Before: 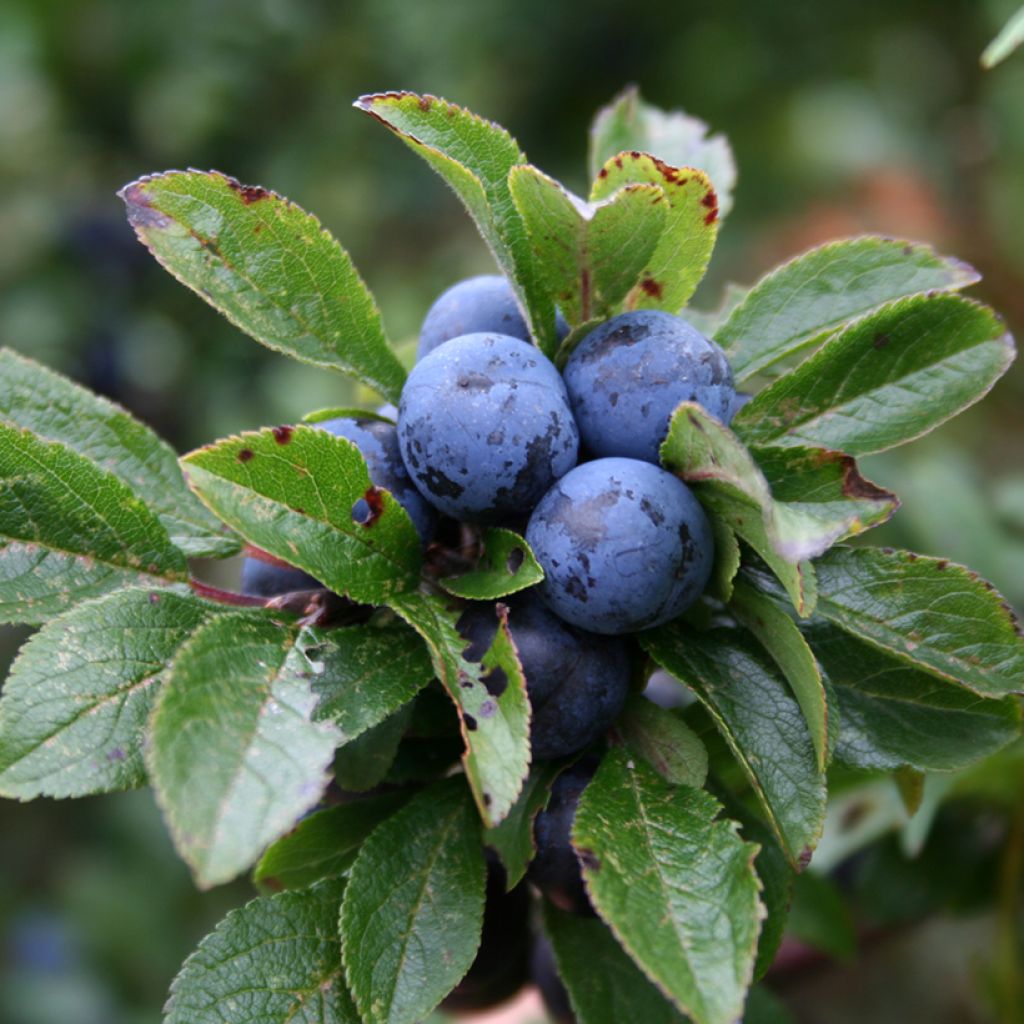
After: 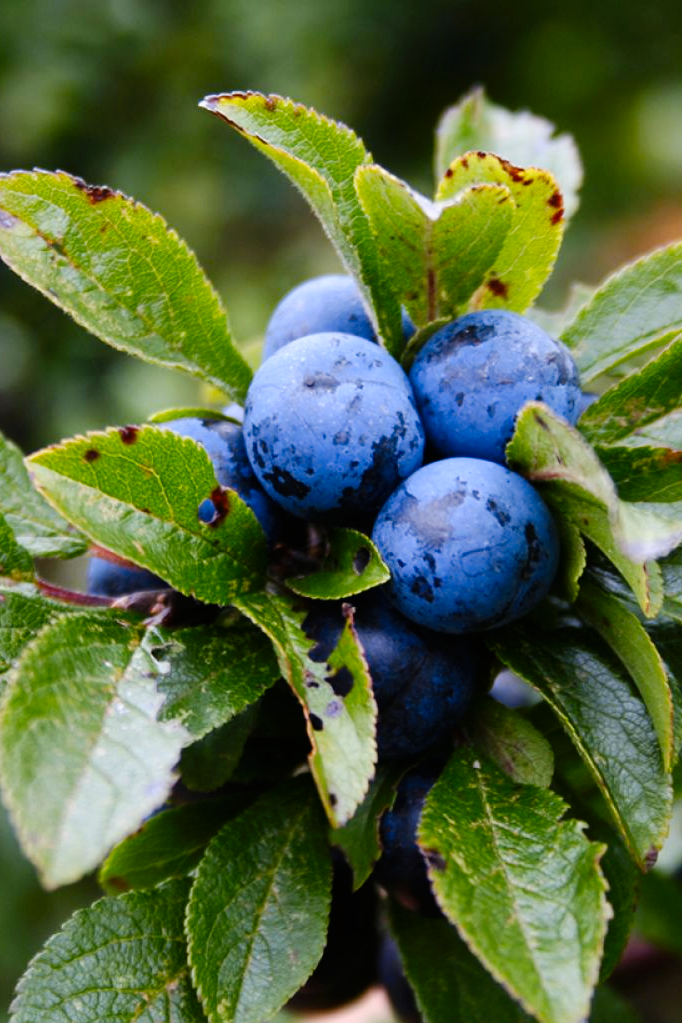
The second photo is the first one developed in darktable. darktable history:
exposure: exposure -0.116 EV, compensate exposure bias true, compensate highlight preservation false
color contrast: green-magenta contrast 0.85, blue-yellow contrast 1.25, unbound 0
bloom: size 13.65%, threshold 98.39%, strength 4.82%
crop and rotate: left 15.055%, right 18.278%
tone curve: curves: ch0 [(0, 0) (0.003, 0.004) (0.011, 0.006) (0.025, 0.011) (0.044, 0.017) (0.069, 0.029) (0.1, 0.047) (0.136, 0.07) (0.177, 0.121) (0.224, 0.182) (0.277, 0.257) (0.335, 0.342) (0.399, 0.432) (0.468, 0.526) (0.543, 0.621) (0.623, 0.711) (0.709, 0.792) (0.801, 0.87) (0.898, 0.951) (1, 1)], preserve colors none
